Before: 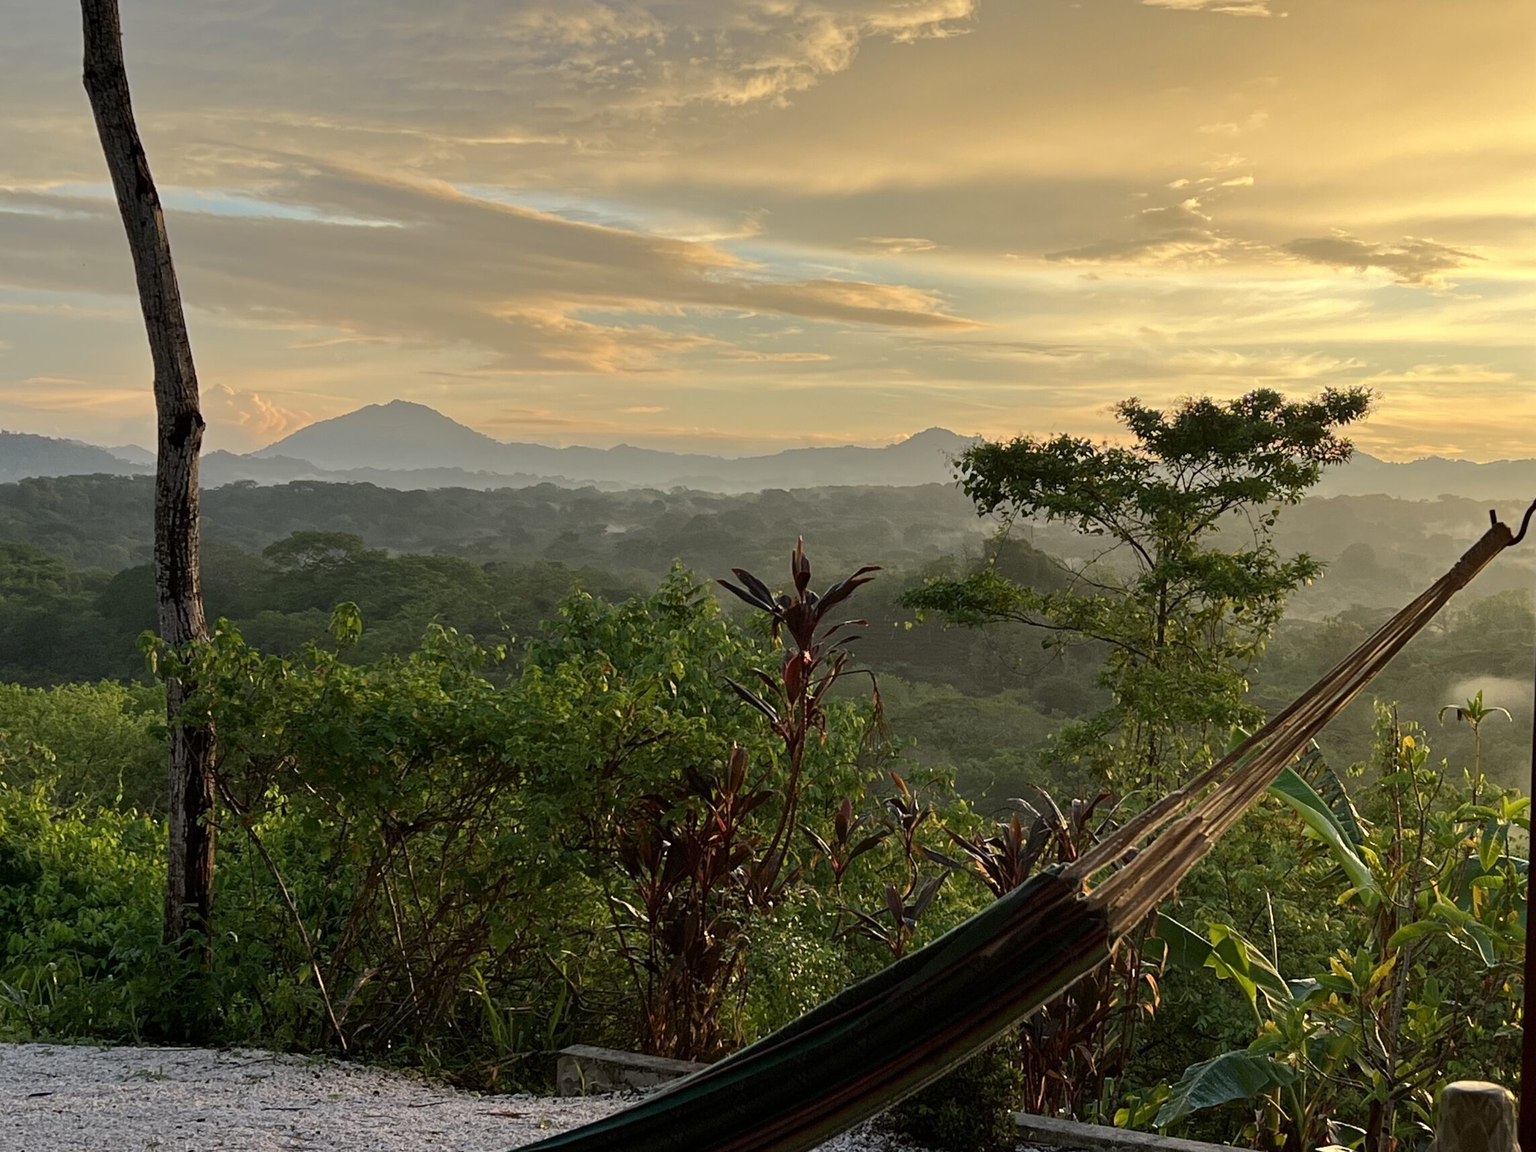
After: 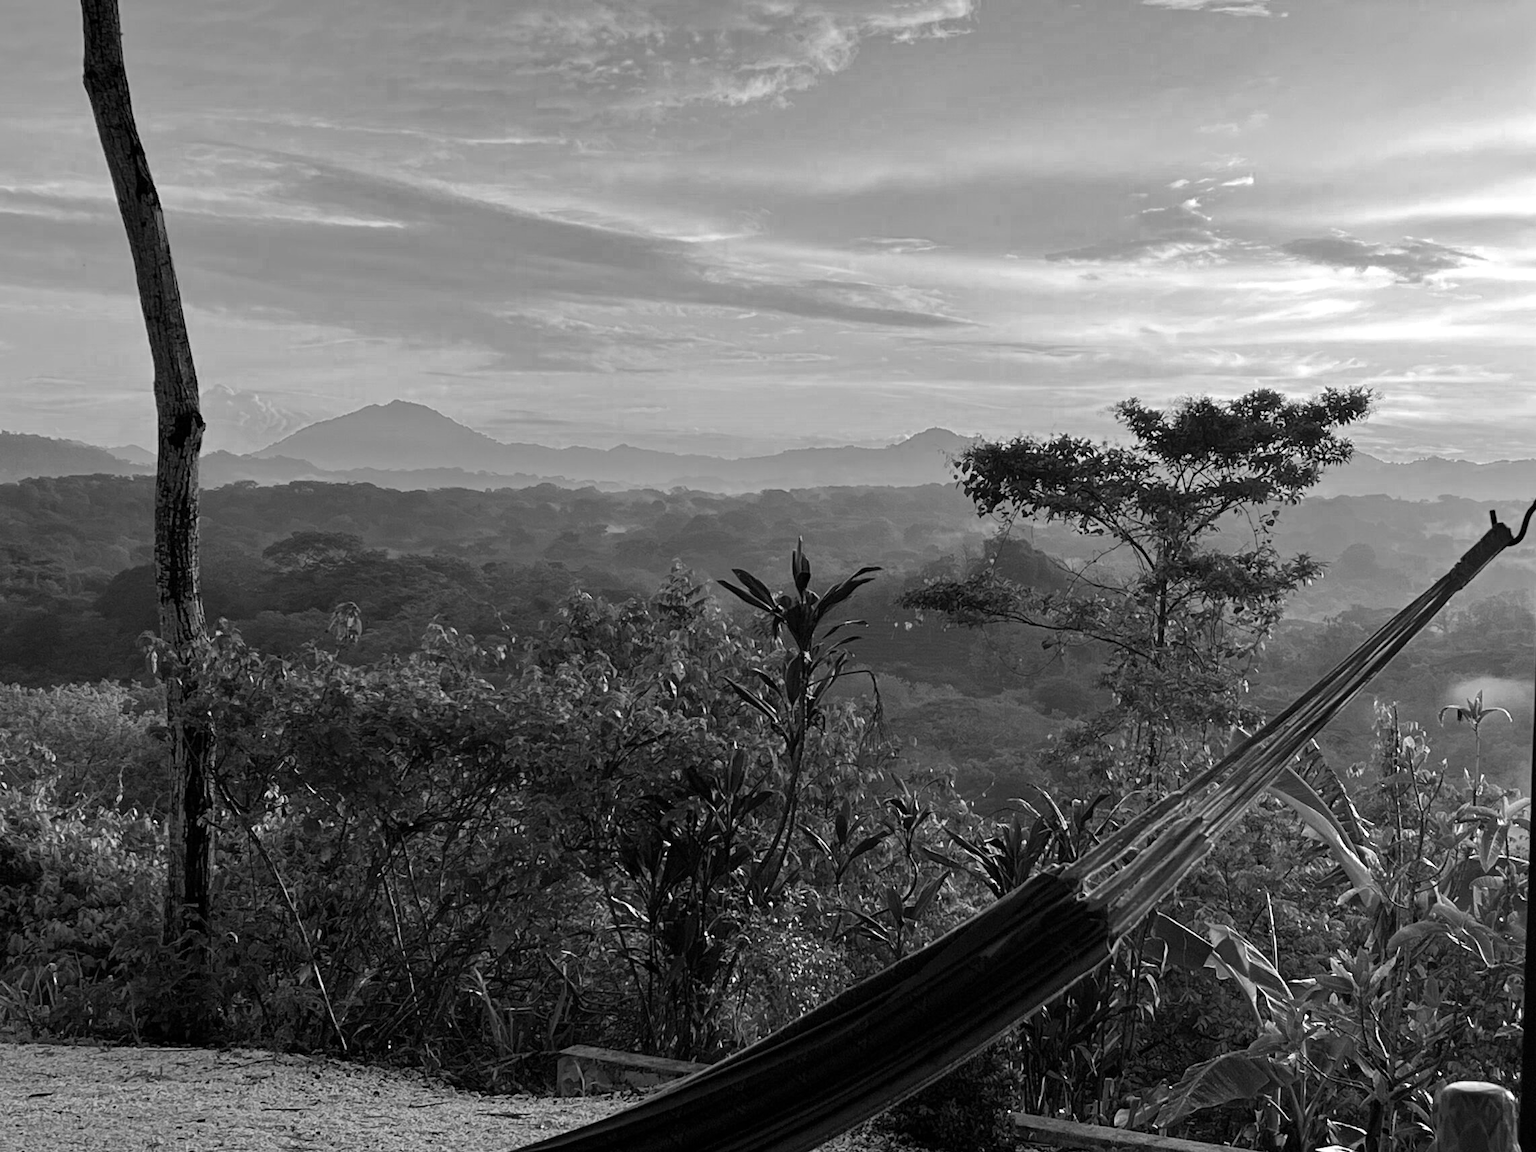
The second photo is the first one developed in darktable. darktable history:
color zones: curves: ch0 [(0.002, 0.593) (0.143, 0.417) (0.285, 0.541) (0.455, 0.289) (0.608, 0.327) (0.727, 0.283) (0.869, 0.571) (1, 0.603)]; ch1 [(0, 0) (0.143, 0) (0.286, 0) (0.429, 0) (0.571, 0) (0.714, 0) (0.857, 0)]
color balance rgb: perceptual saturation grading › global saturation 20%, perceptual saturation grading › highlights 2.68%, perceptual saturation grading › shadows 50%
